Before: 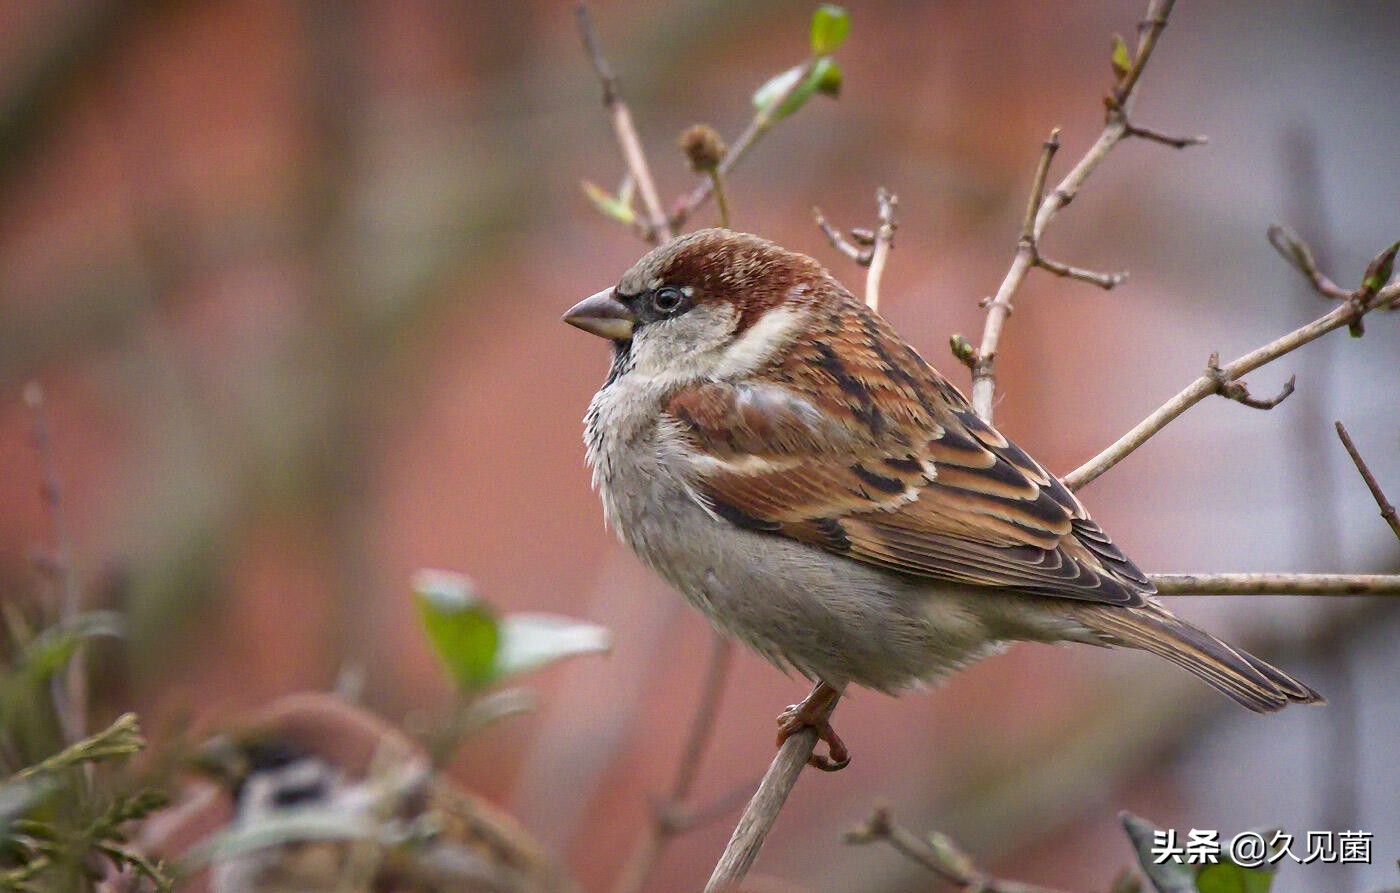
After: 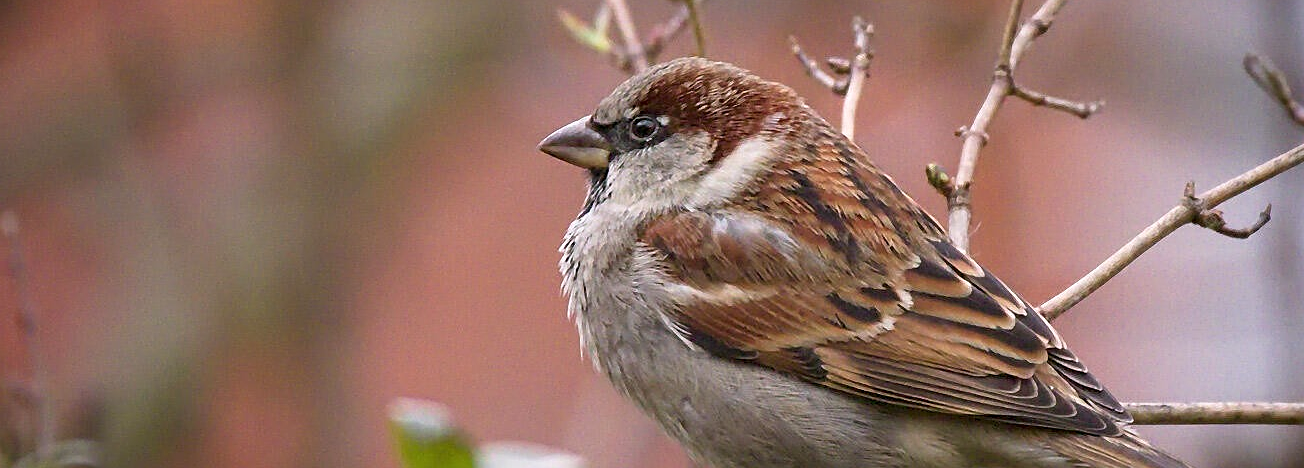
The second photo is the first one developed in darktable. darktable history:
sharpen: on, module defaults
color correction: highlights a* 3.12, highlights b* -1.55, shadows a* -0.101, shadows b* 2.52, saturation 0.98
crop: left 1.744%, top 19.225%, right 5.069%, bottom 28.357%
